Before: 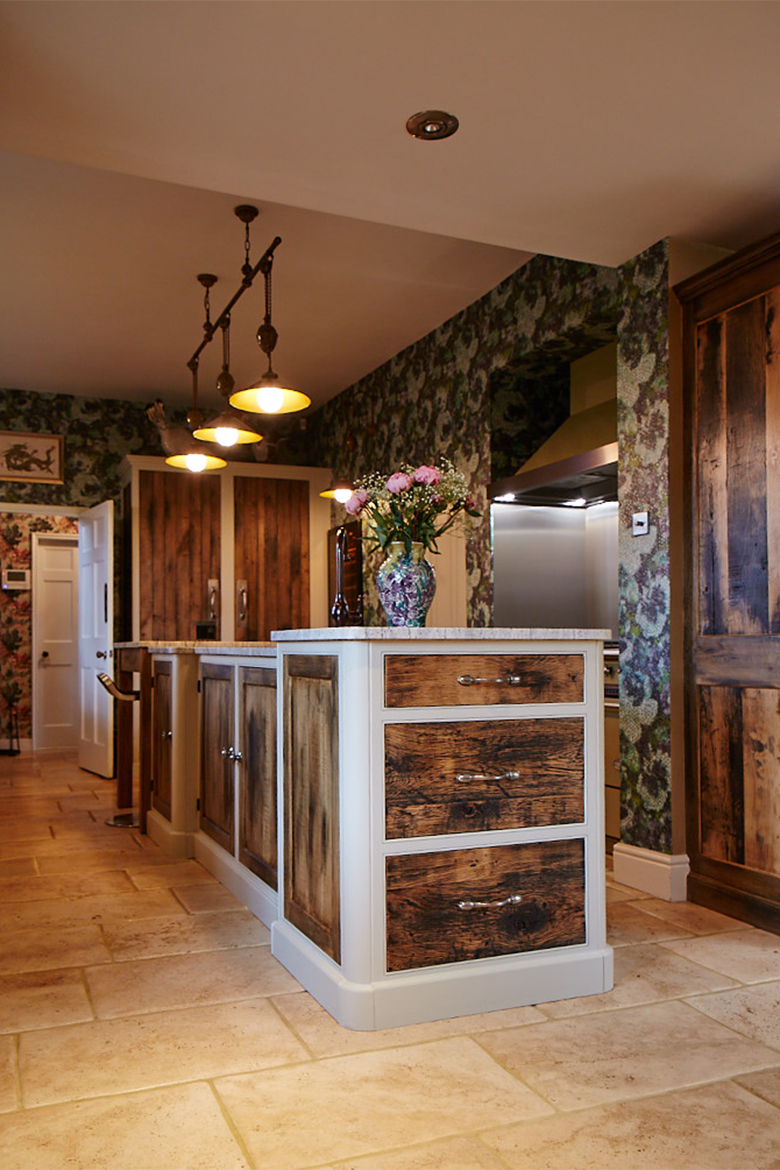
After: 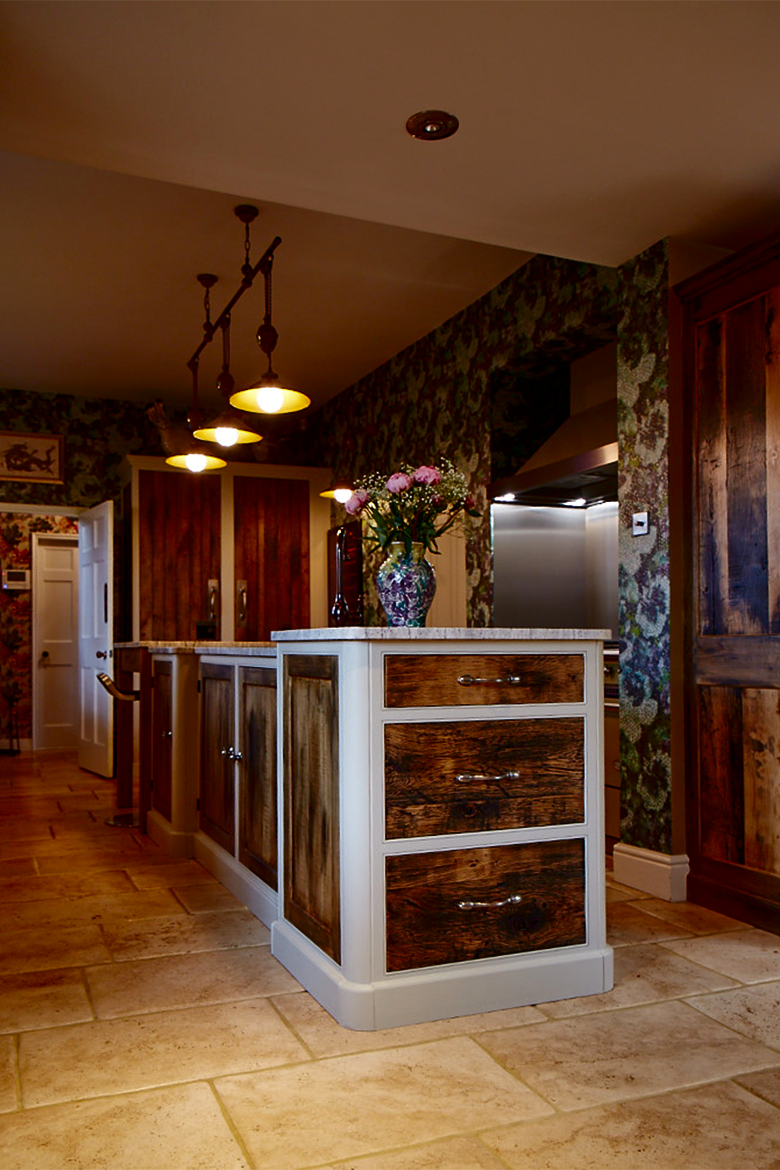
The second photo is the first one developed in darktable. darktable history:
contrast brightness saturation: contrast 0.097, brightness -0.272, saturation 0.148
